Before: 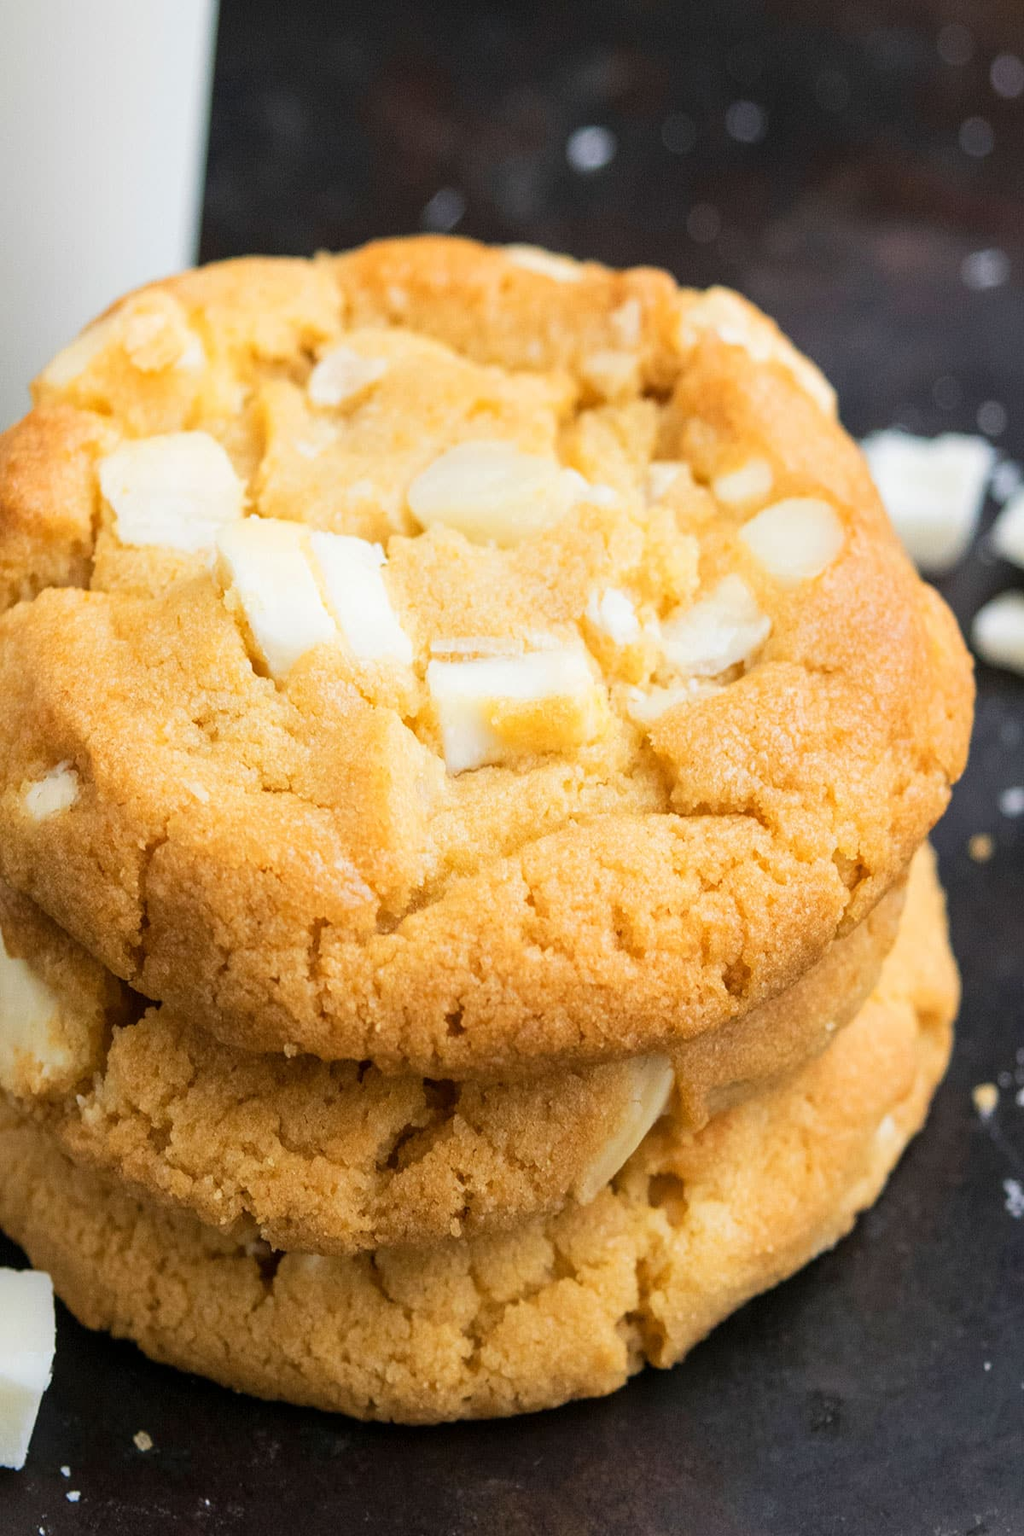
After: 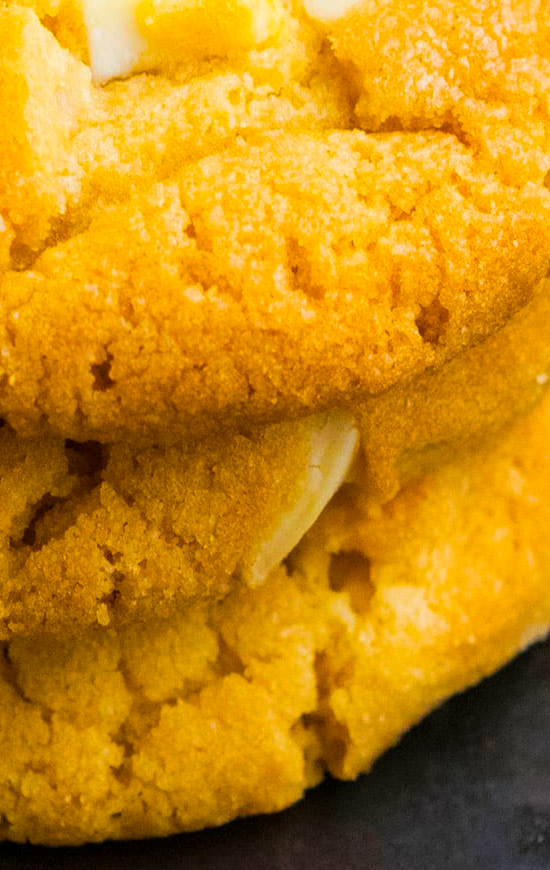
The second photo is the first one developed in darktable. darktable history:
color balance rgb: linear chroma grading › global chroma 15%, perceptual saturation grading › global saturation 30%
crop: left 35.976%, top 45.819%, right 18.162%, bottom 5.807%
exposure: compensate highlight preservation false
